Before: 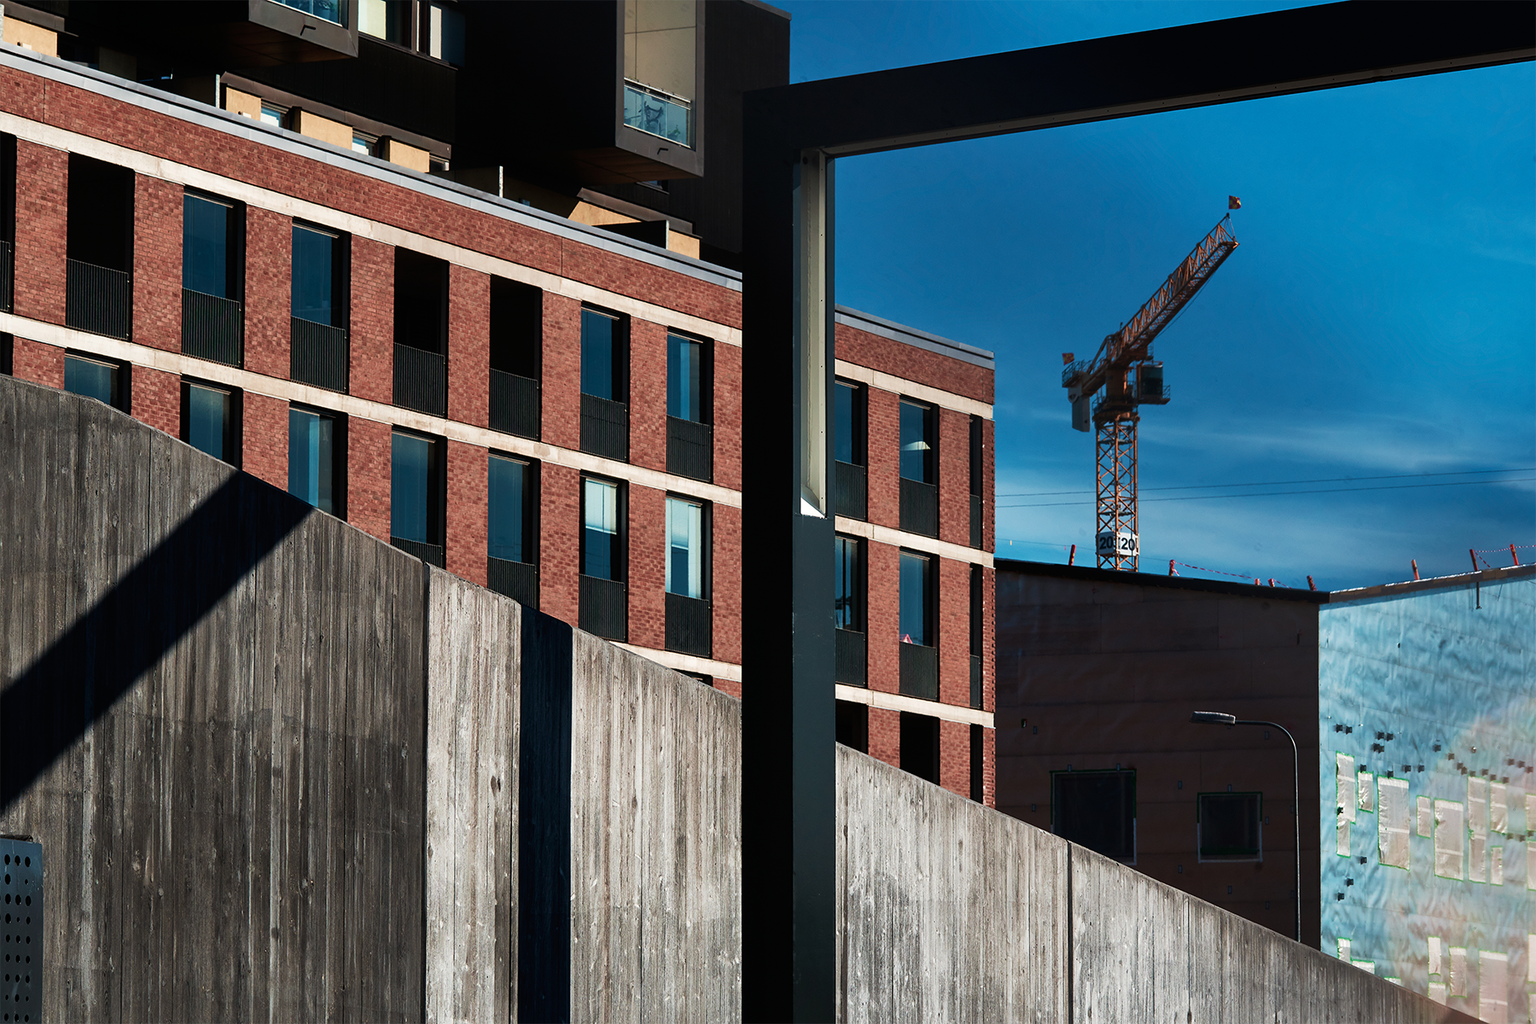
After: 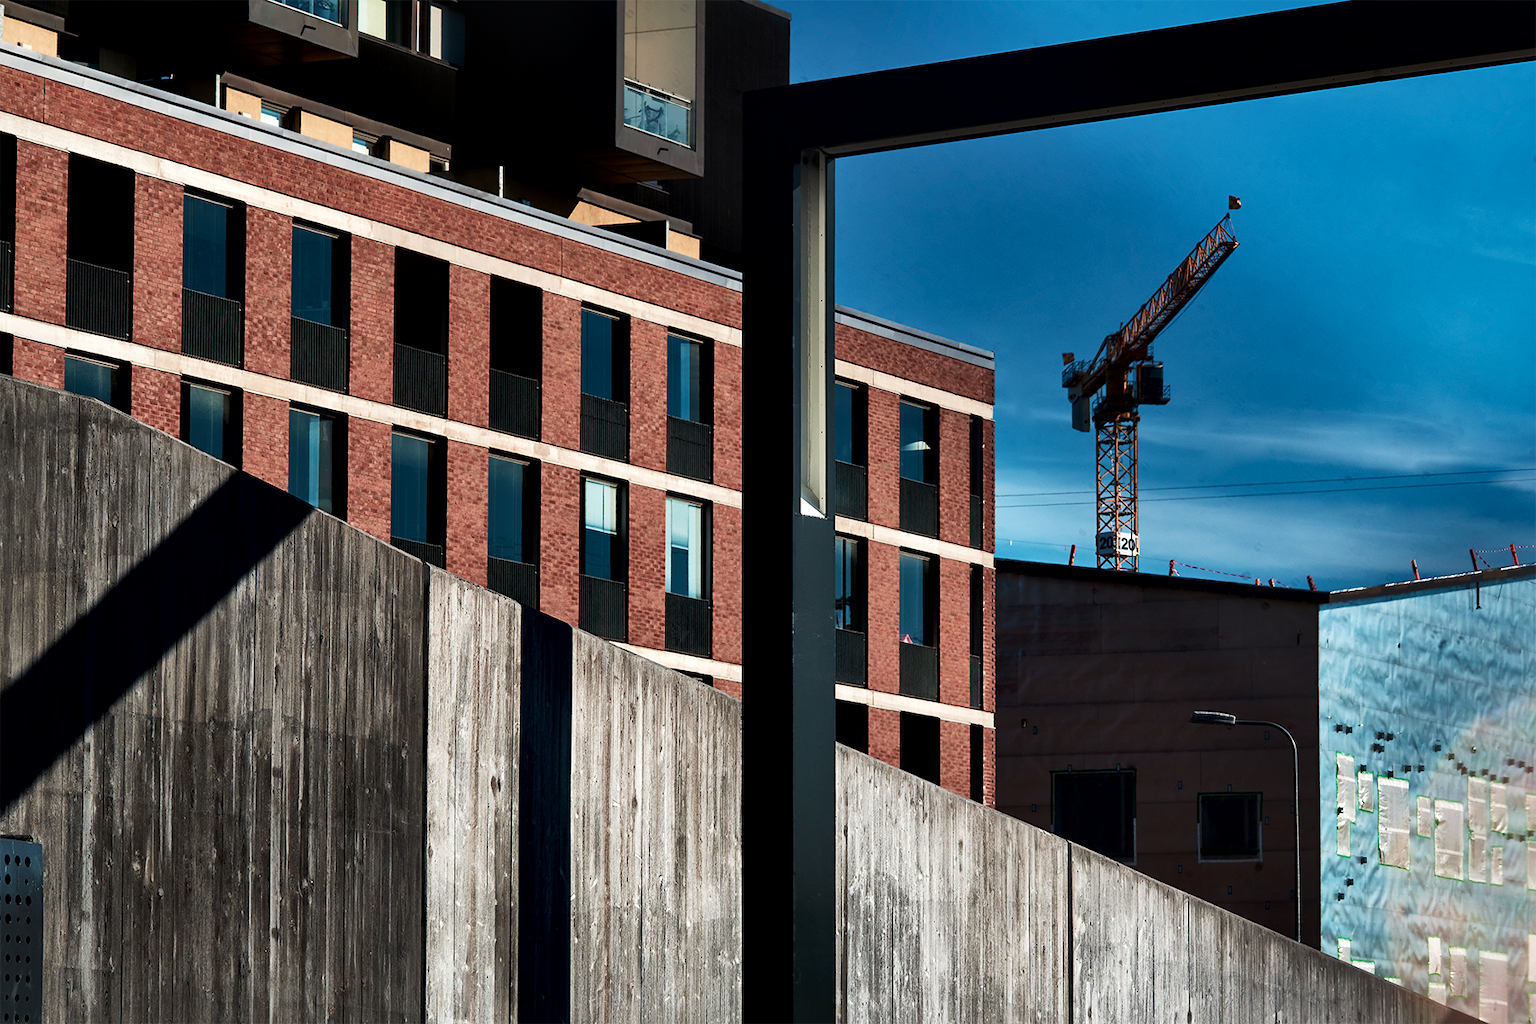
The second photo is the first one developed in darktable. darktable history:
contrast brightness saturation: contrast 0.08, saturation 0.02
local contrast: mode bilateral grid, contrast 25, coarseness 60, detail 151%, midtone range 0.2
